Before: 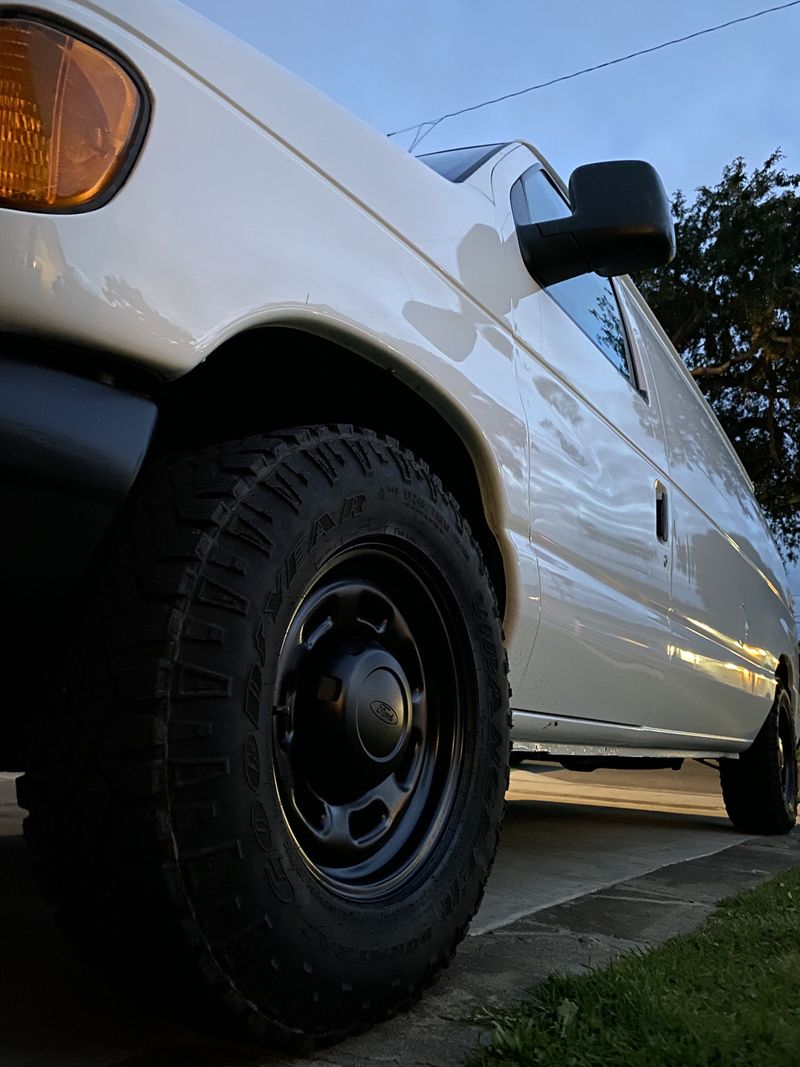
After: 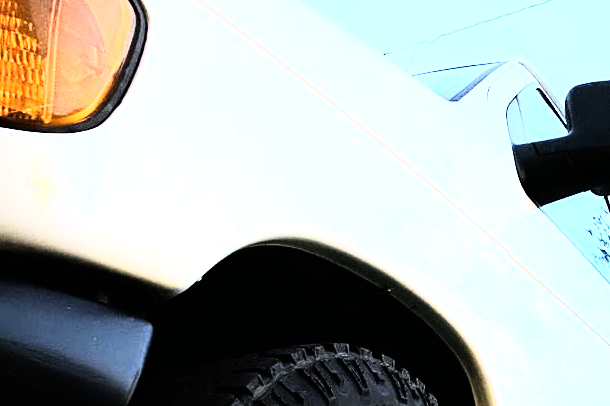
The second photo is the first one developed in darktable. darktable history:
rgb curve: curves: ch0 [(0, 0) (0.21, 0.15) (0.24, 0.21) (0.5, 0.75) (0.75, 0.96) (0.89, 0.99) (1, 1)]; ch1 [(0, 0.02) (0.21, 0.13) (0.25, 0.2) (0.5, 0.67) (0.75, 0.9) (0.89, 0.97) (1, 1)]; ch2 [(0, 0.02) (0.21, 0.13) (0.25, 0.2) (0.5, 0.67) (0.75, 0.9) (0.89, 0.97) (1, 1)], compensate middle gray true
exposure: black level correction 0, exposure 1.3 EV, compensate highlight preservation false
crop: left 0.579%, top 7.627%, right 23.167%, bottom 54.275%
tone equalizer: -8 EV -0.417 EV, -7 EV -0.389 EV, -6 EV -0.333 EV, -5 EV -0.222 EV, -3 EV 0.222 EV, -2 EV 0.333 EV, -1 EV 0.389 EV, +0 EV 0.417 EV, edges refinement/feathering 500, mask exposure compensation -1.57 EV, preserve details no
